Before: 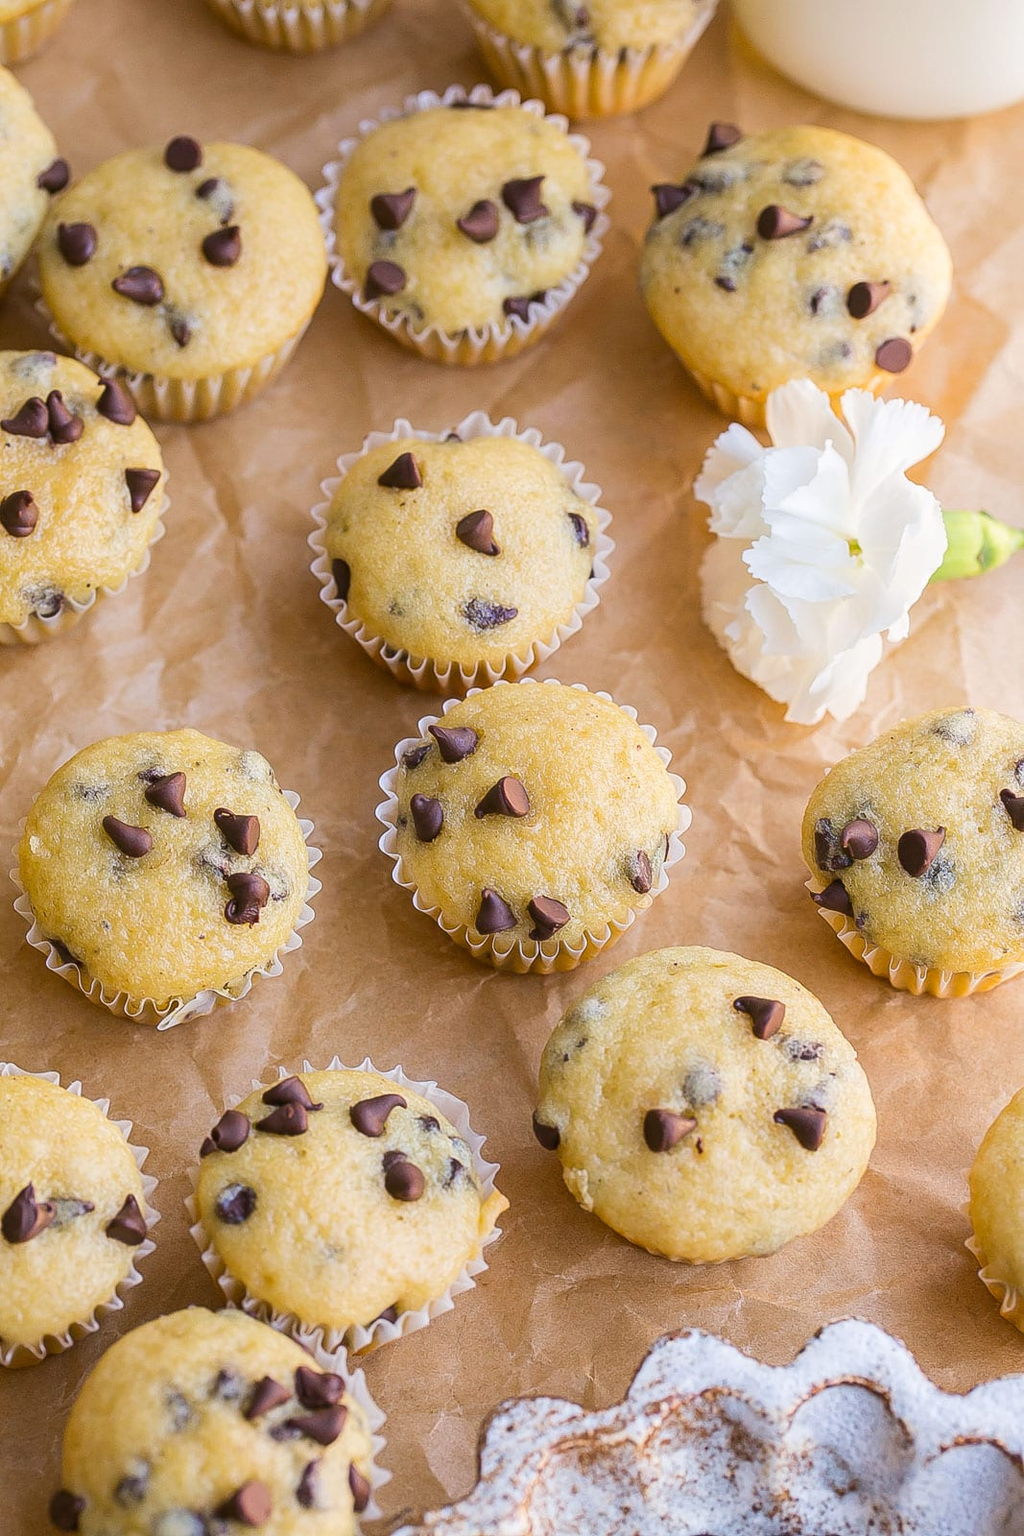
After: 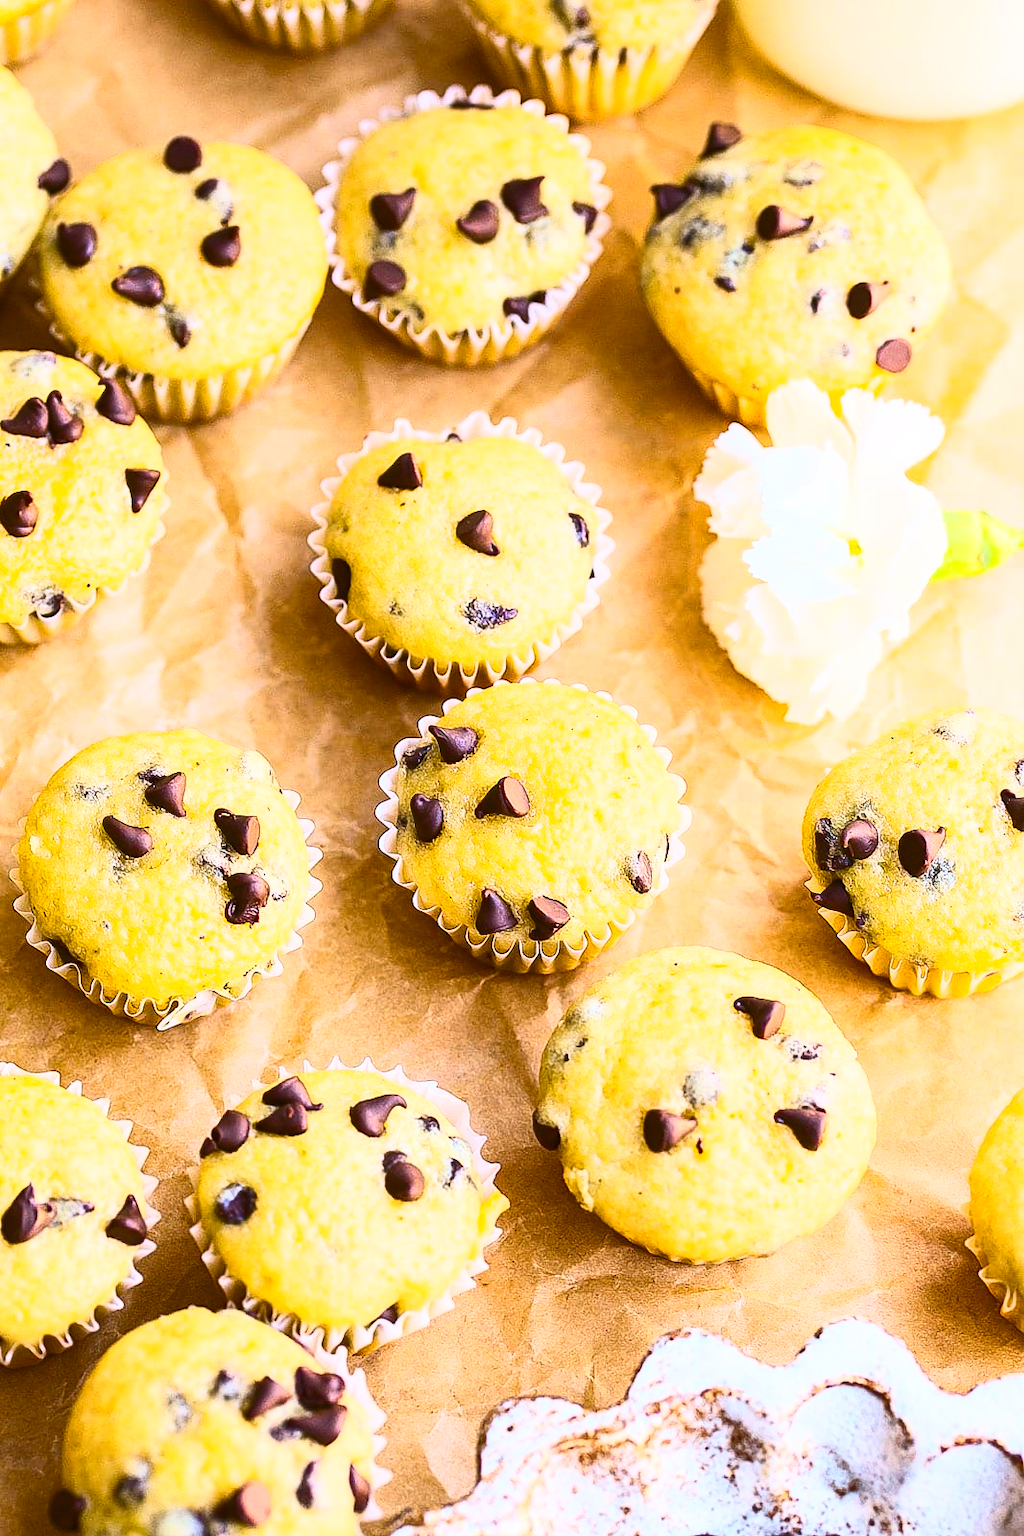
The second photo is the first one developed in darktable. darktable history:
color balance rgb: perceptual saturation grading › global saturation 30%, global vibrance 20%
contrast brightness saturation: contrast 0.62, brightness 0.34, saturation 0.14
